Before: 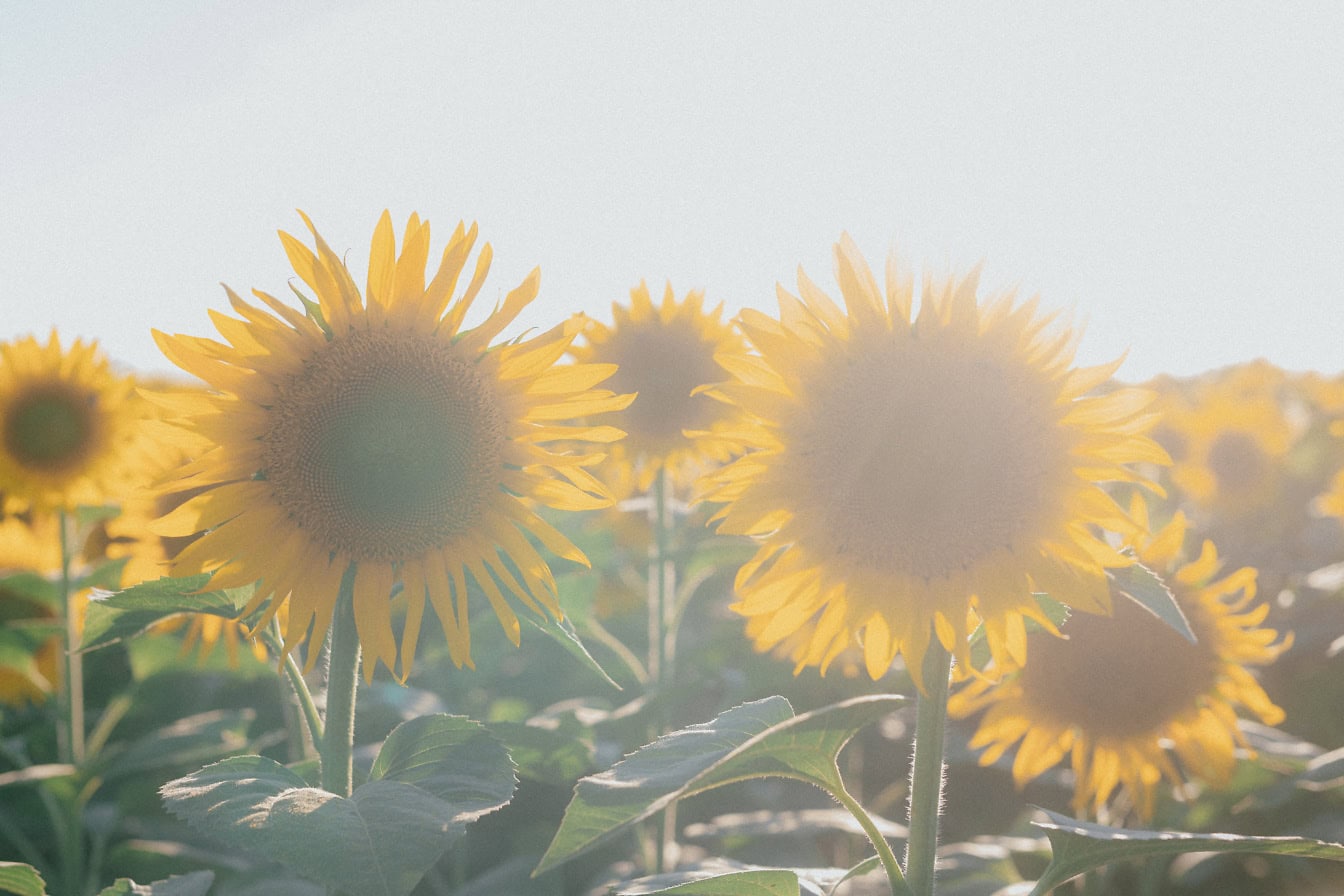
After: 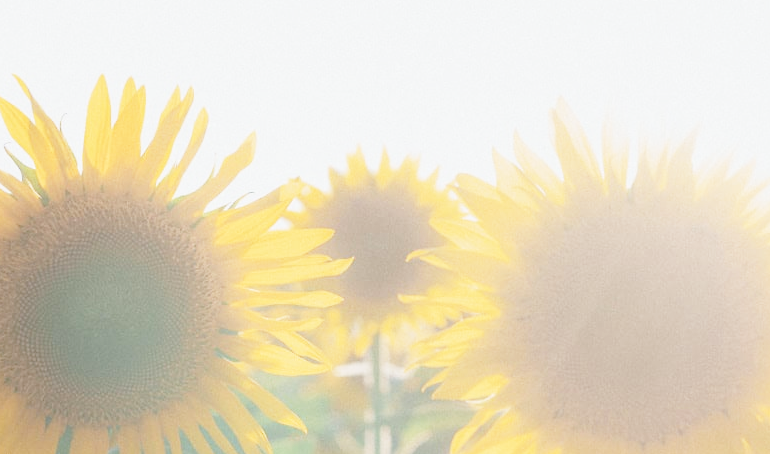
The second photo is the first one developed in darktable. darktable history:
crop: left 21.135%, top 15.083%, right 21.538%, bottom 34.145%
shadows and highlights: shadows 25.93, highlights -26.19
base curve: curves: ch0 [(0, 0) (0.028, 0.03) (0.121, 0.232) (0.46, 0.748) (0.859, 0.968) (1, 1)], preserve colors none
